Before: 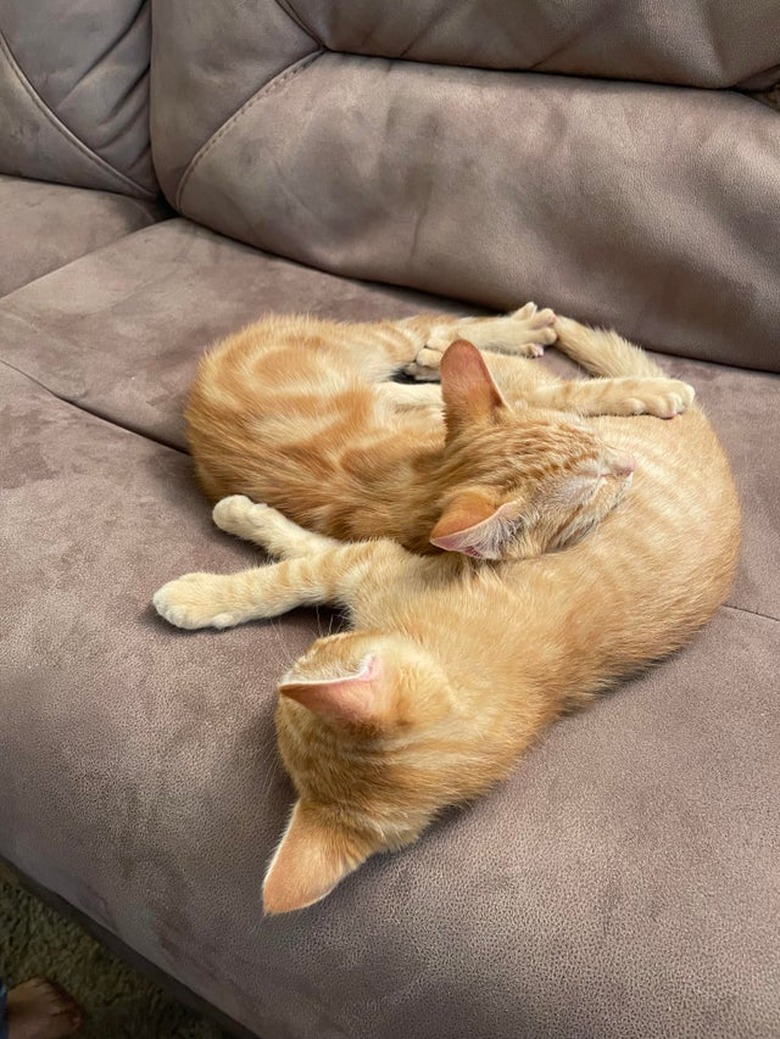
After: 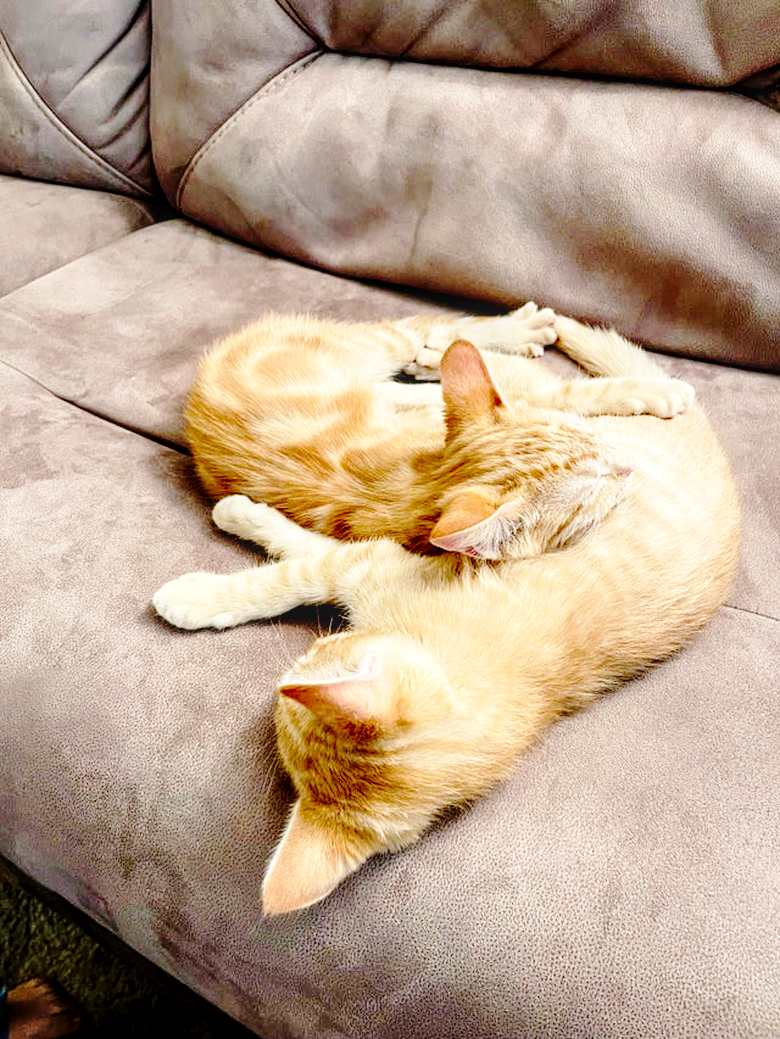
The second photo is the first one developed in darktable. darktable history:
exposure: black level correction 0.01, exposure 0.017 EV, compensate highlight preservation false
tone curve: curves: ch0 [(0, 0) (0.003, 0.001) (0.011, 0.004) (0.025, 0.013) (0.044, 0.022) (0.069, 0.035) (0.1, 0.053) (0.136, 0.088) (0.177, 0.149) (0.224, 0.213) (0.277, 0.293) (0.335, 0.381) (0.399, 0.463) (0.468, 0.546) (0.543, 0.616) (0.623, 0.693) (0.709, 0.766) (0.801, 0.843) (0.898, 0.921) (1, 1)], preserve colors none
base curve: curves: ch0 [(0, 0) (0.028, 0.03) (0.121, 0.232) (0.46, 0.748) (0.859, 0.968) (1, 1)], preserve colors none
local contrast: on, module defaults
